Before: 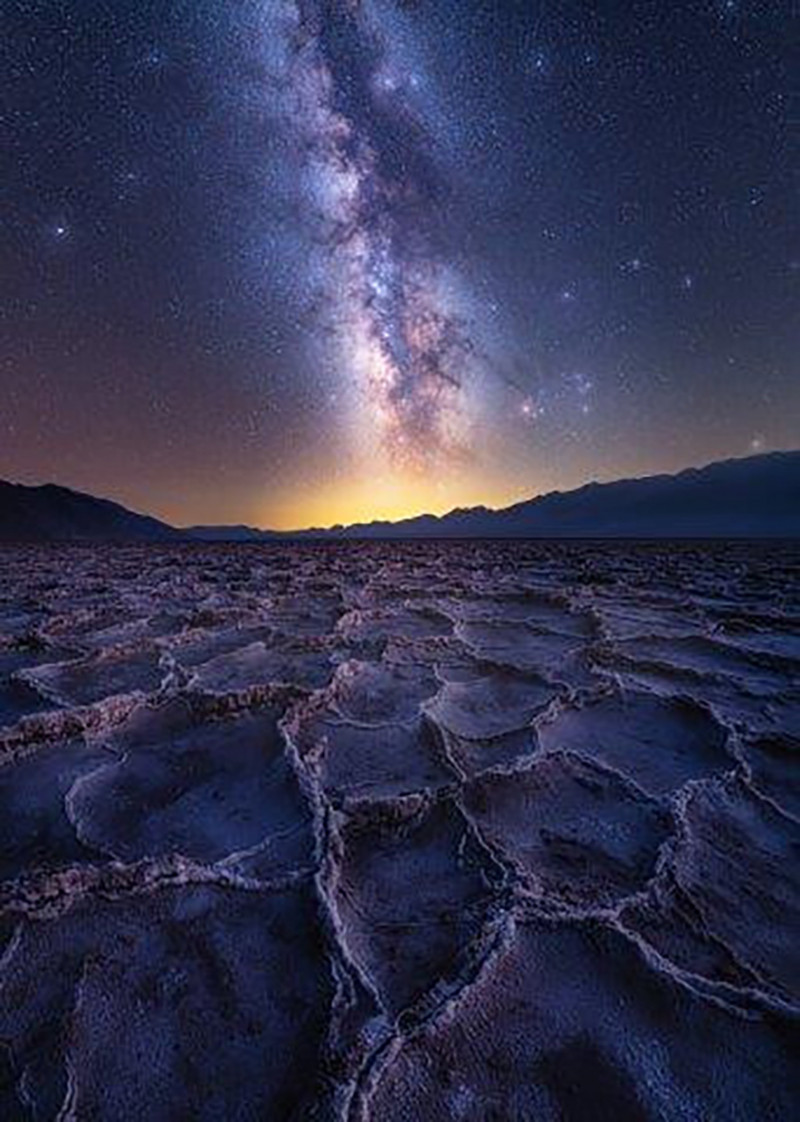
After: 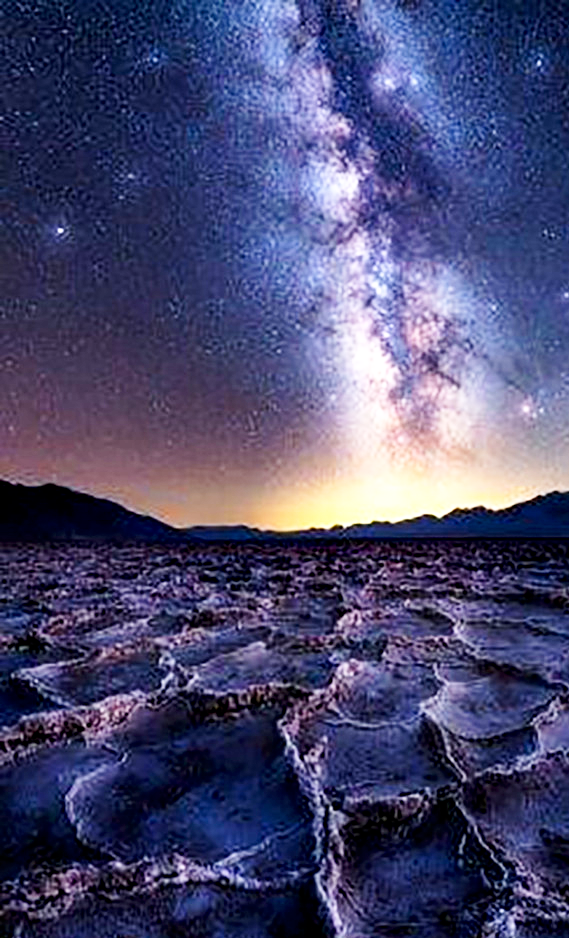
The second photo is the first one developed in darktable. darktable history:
crop: right 28.843%, bottom 16.375%
exposure: exposure -0.175 EV, compensate highlight preservation false
contrast equalizer: octaves 7, y [[0.6 ×6], [0.55 ×6], [0 ×6], [0 ×6], [0 ×6]]
base curve: curves: ch0 [(0, 0) (0.005, 0.002) (0.15, 0.3) (0.4, 0.7) (0.75, 0.95) (1, 1)], preserve colors none
